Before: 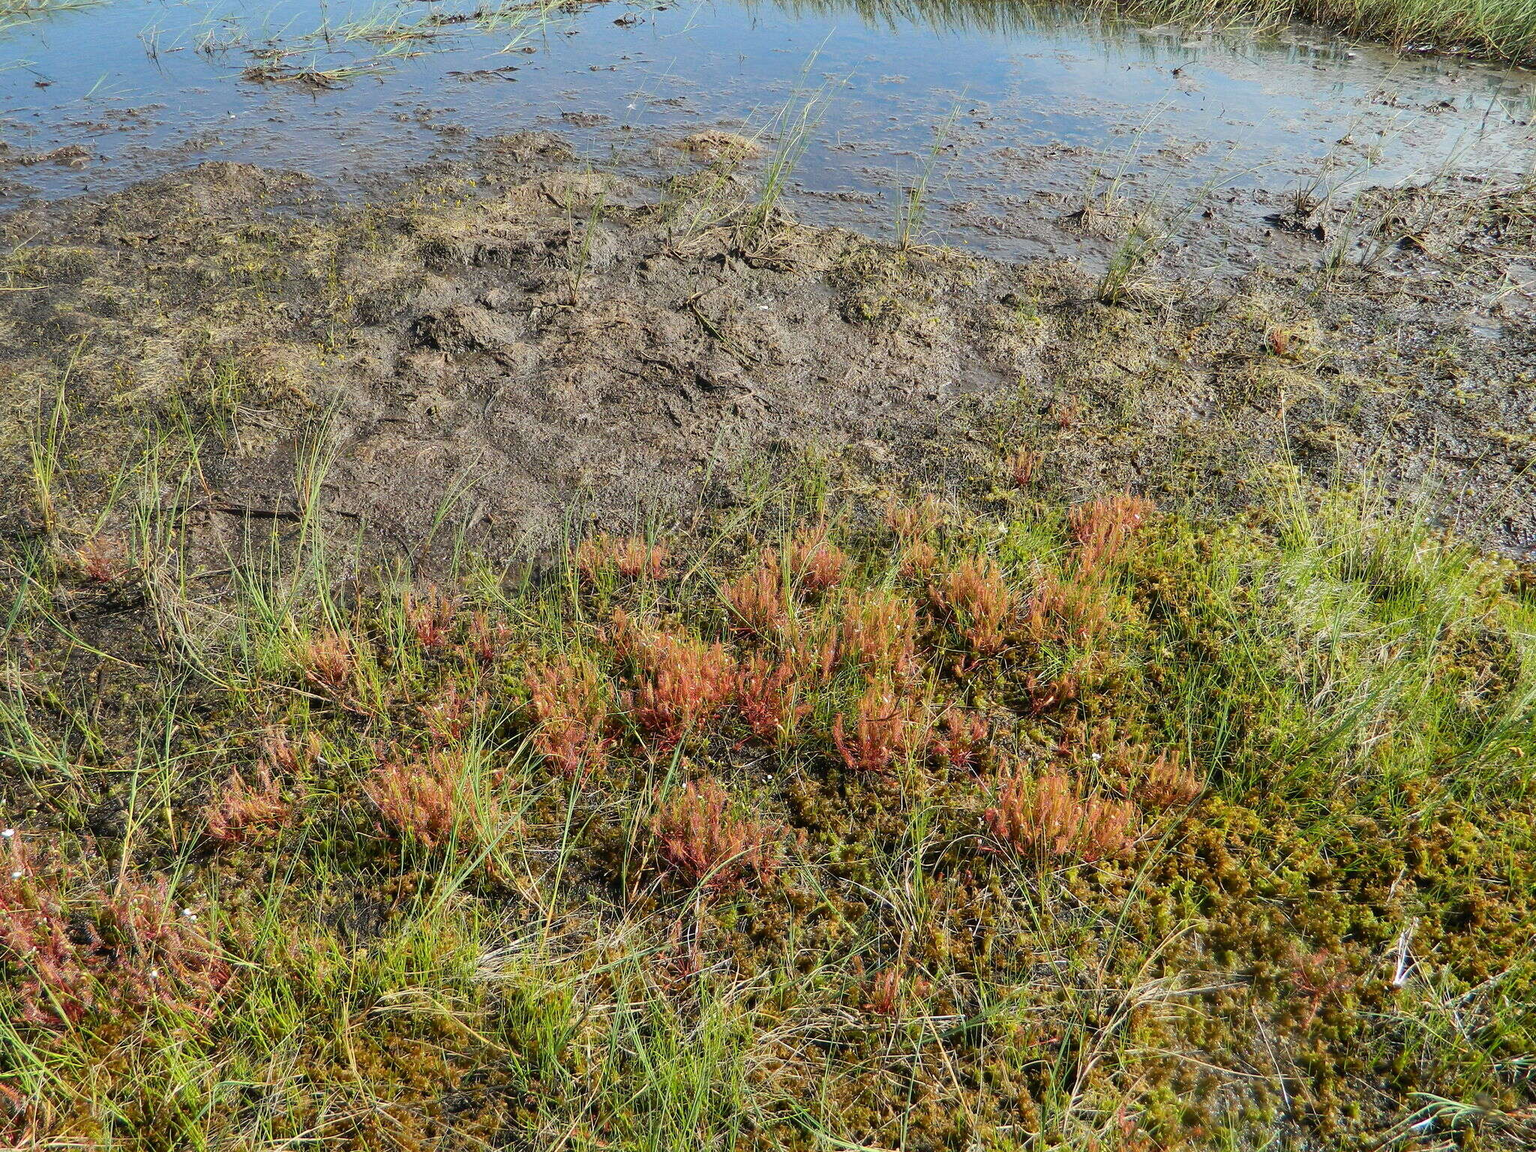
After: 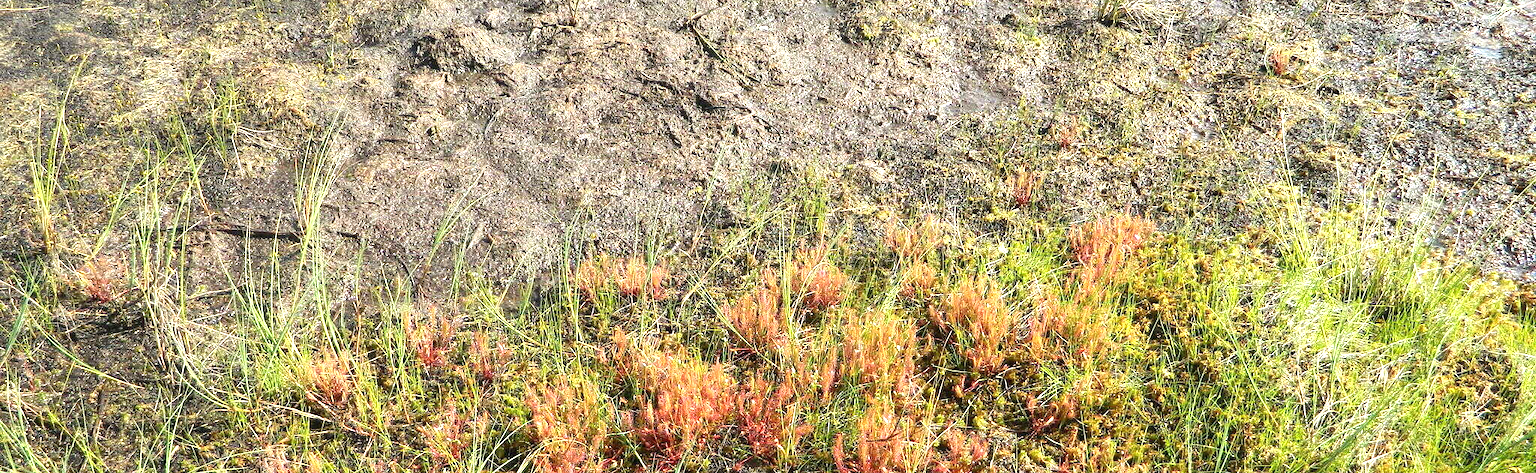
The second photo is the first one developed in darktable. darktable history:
exposure: exposure 1.091 EV, compensate highlight preservation false
crop and rotate: top 24.33%, bottom 34.524%
